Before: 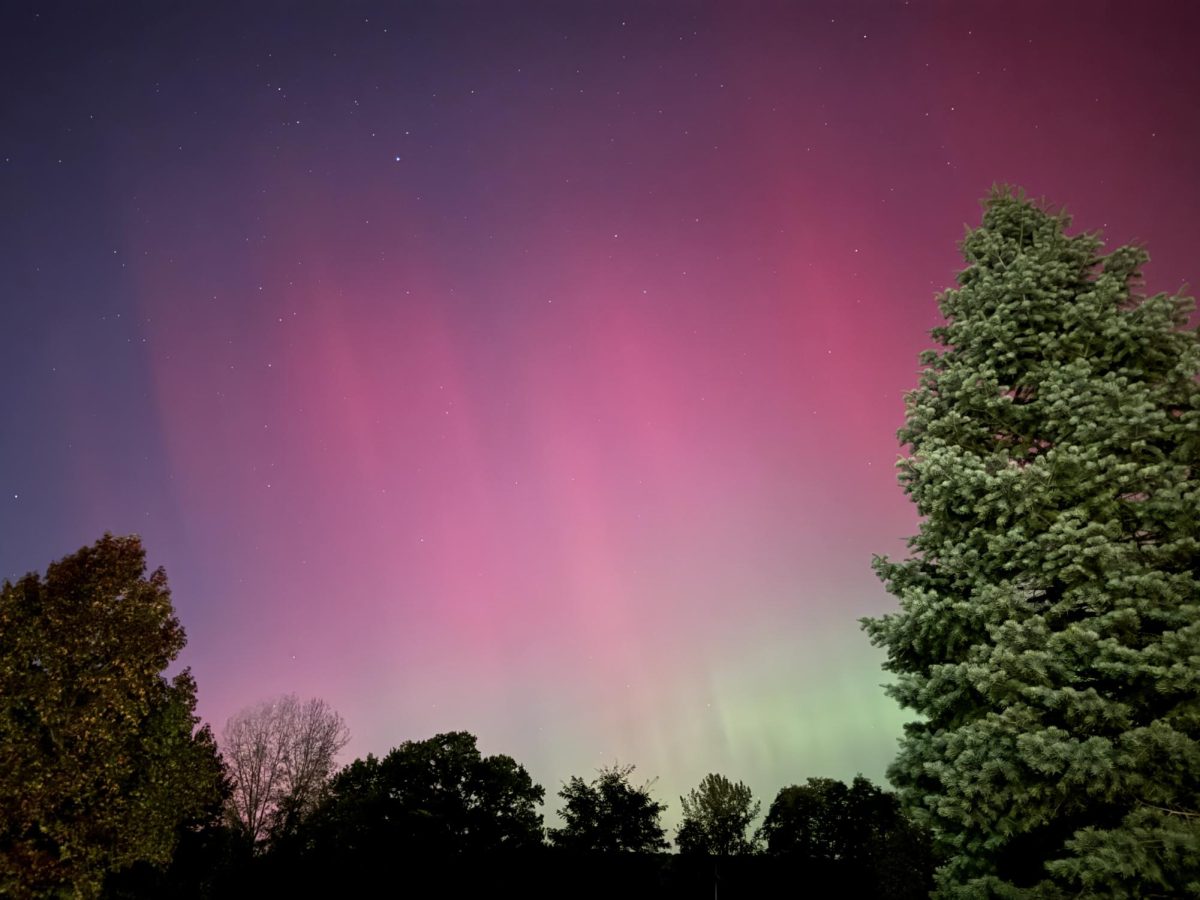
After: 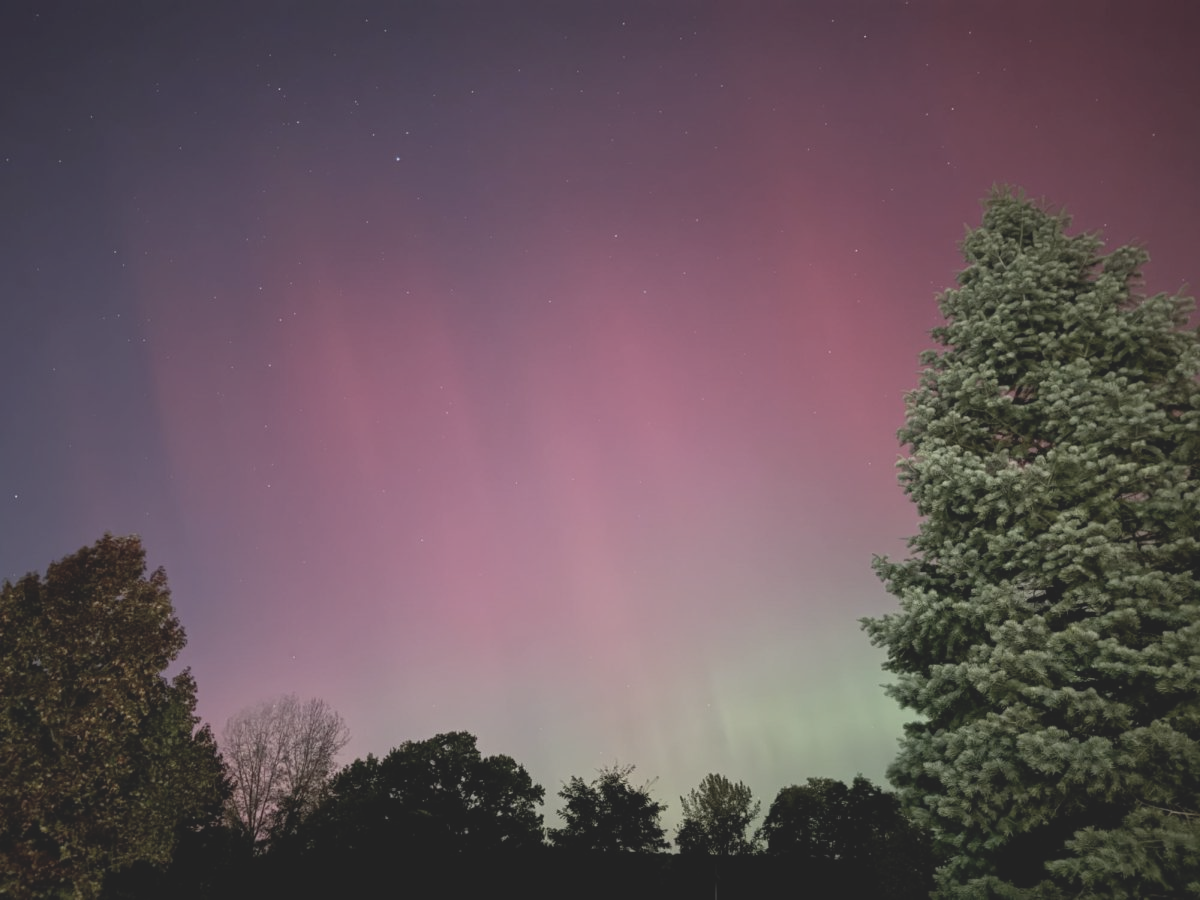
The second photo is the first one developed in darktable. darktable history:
contrast brightness saturation: contrast -0.26, saturation -0.43
white balance: red 1.009, blue 0.985
